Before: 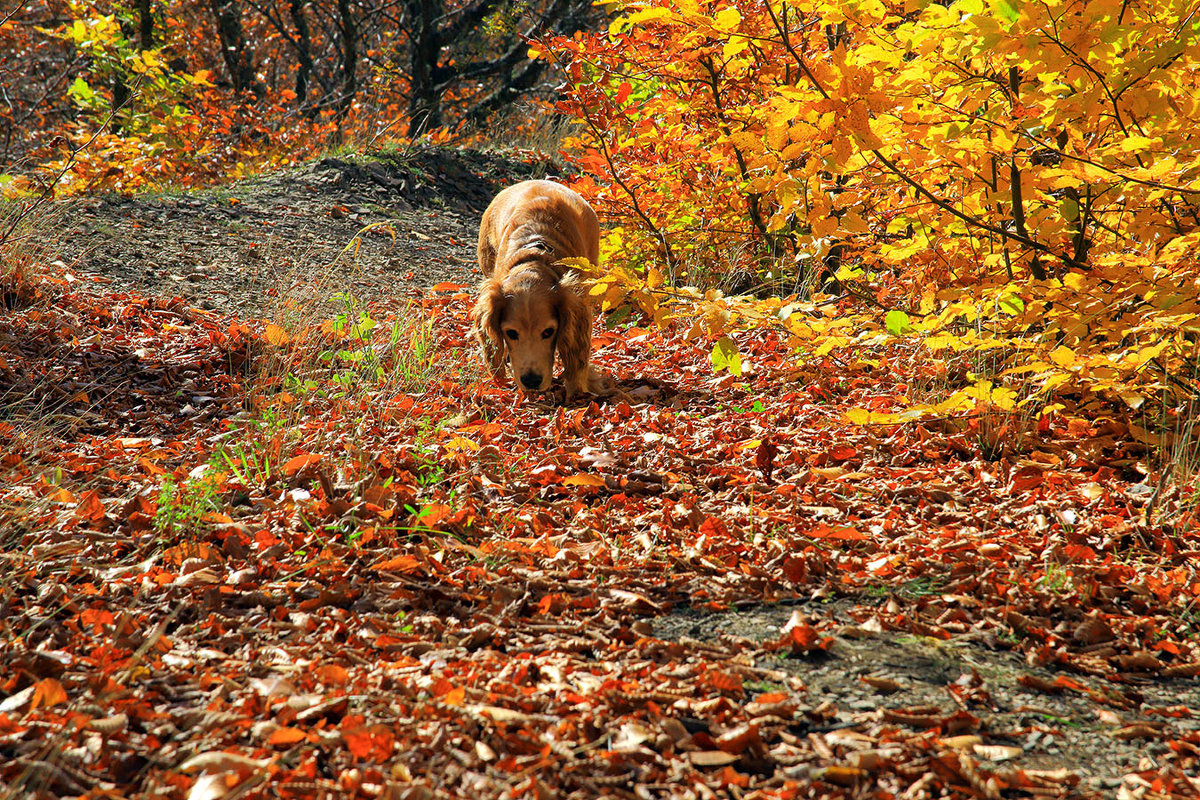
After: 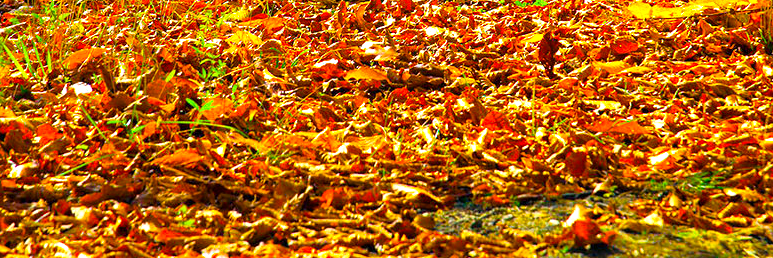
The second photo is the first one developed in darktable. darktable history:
exposure: compensate exposure bias true, compensate highlight preservation false
crop: left 18.229%, top 50.79%, right 17.3%, bottom 16.882%
color balance rgb: linear chroma grading › shadows 16.682%, linear chroma grading › highlights 60.559%, linear chroma grading › global chroma 49.444%, perceptual saturation grading › global saturation 25.368%, global vibrance 20%
